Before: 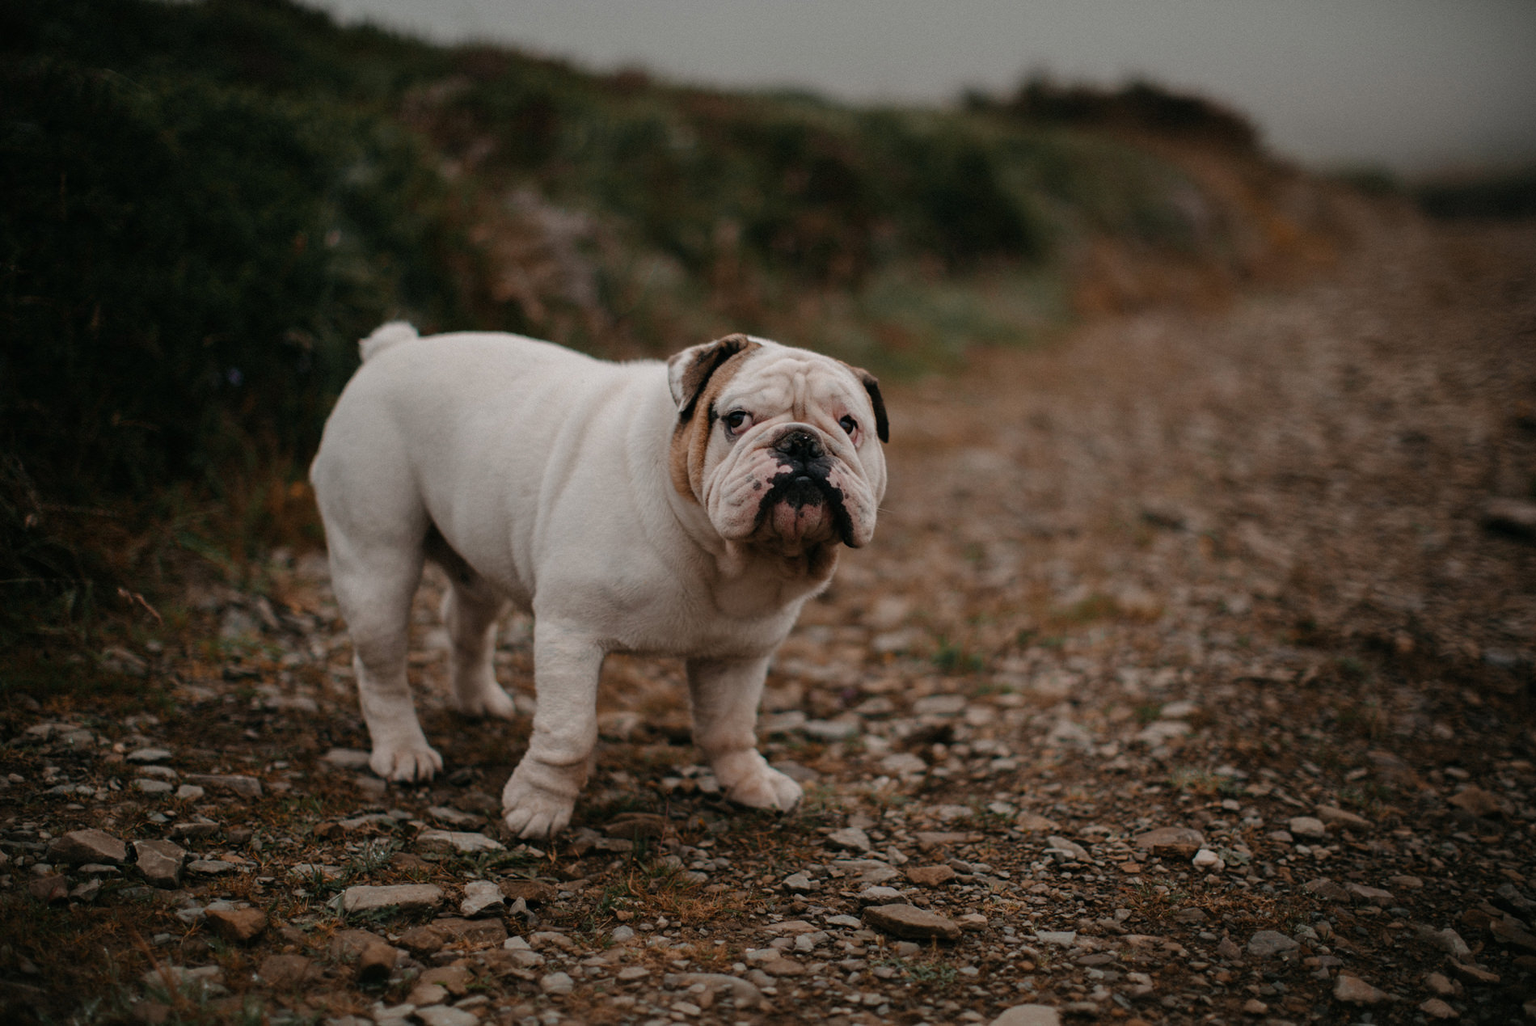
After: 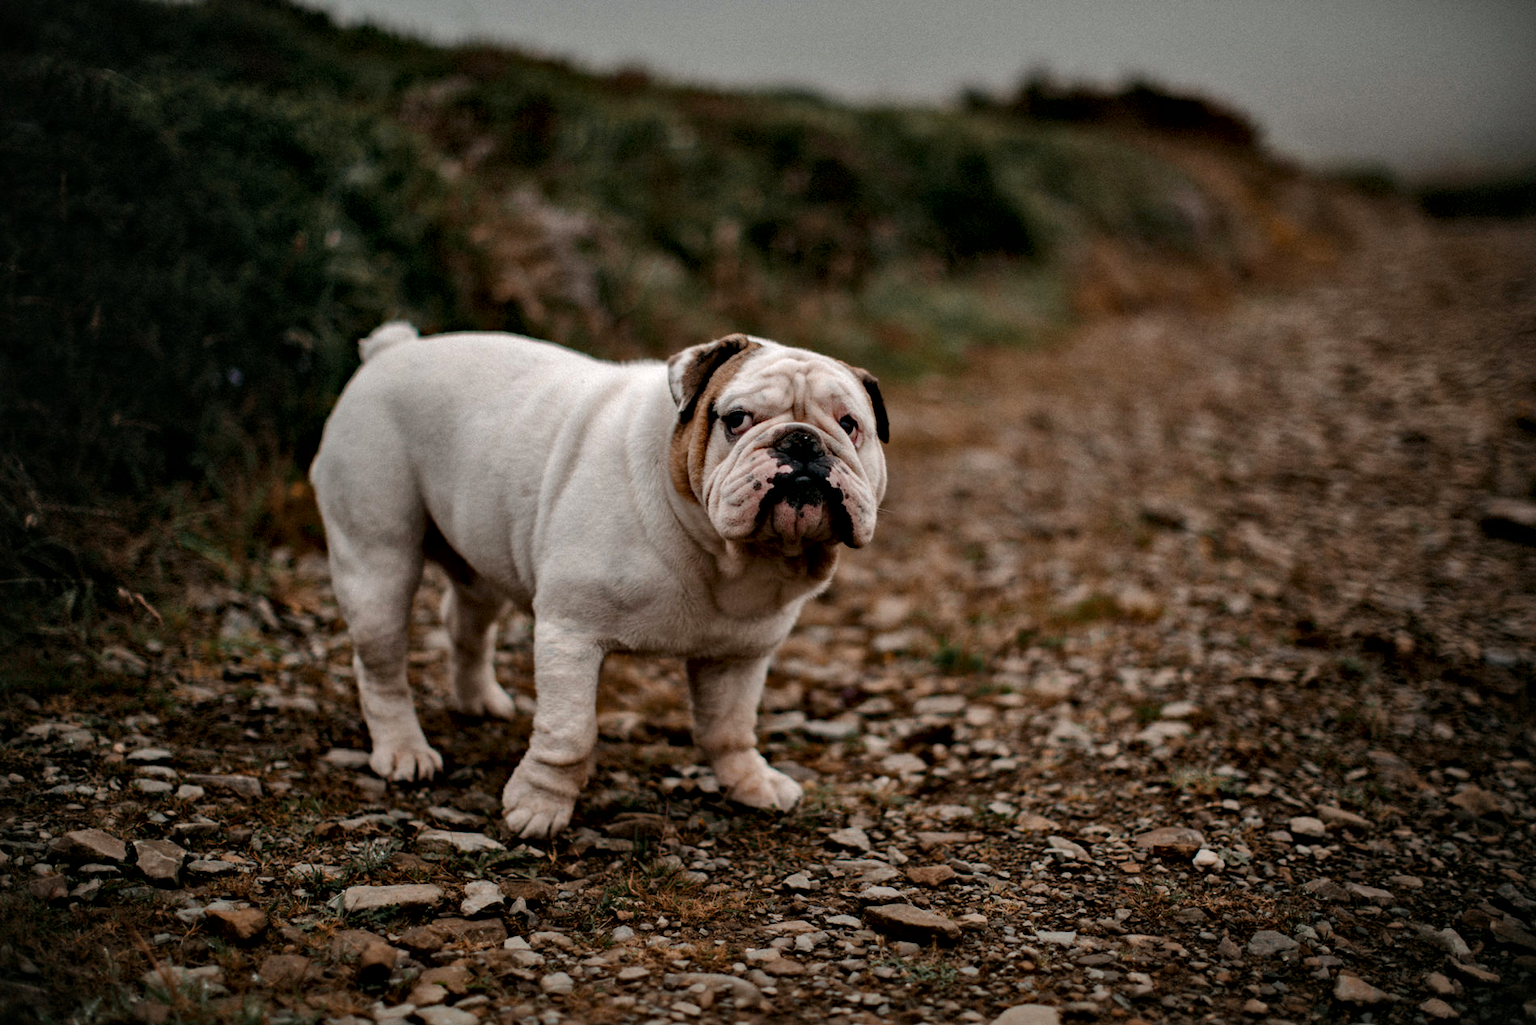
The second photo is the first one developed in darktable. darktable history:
color balance rgb: perceptual saturation grading › global saturation 9.759%
haze removal: compatibility mode true, adaptive false
local contrast: mode bilateral grid, contrast 25, coarseness 48, detail 150%, midtone range 0.2
contrast equalizer: octaves 7, y [[0.5, 0.488, 0.462, 0.461, 0.491, 0.5], [0.5 ×6], [0.5 ×6], [0 ×6], [0 ×6]], mix -0.992
